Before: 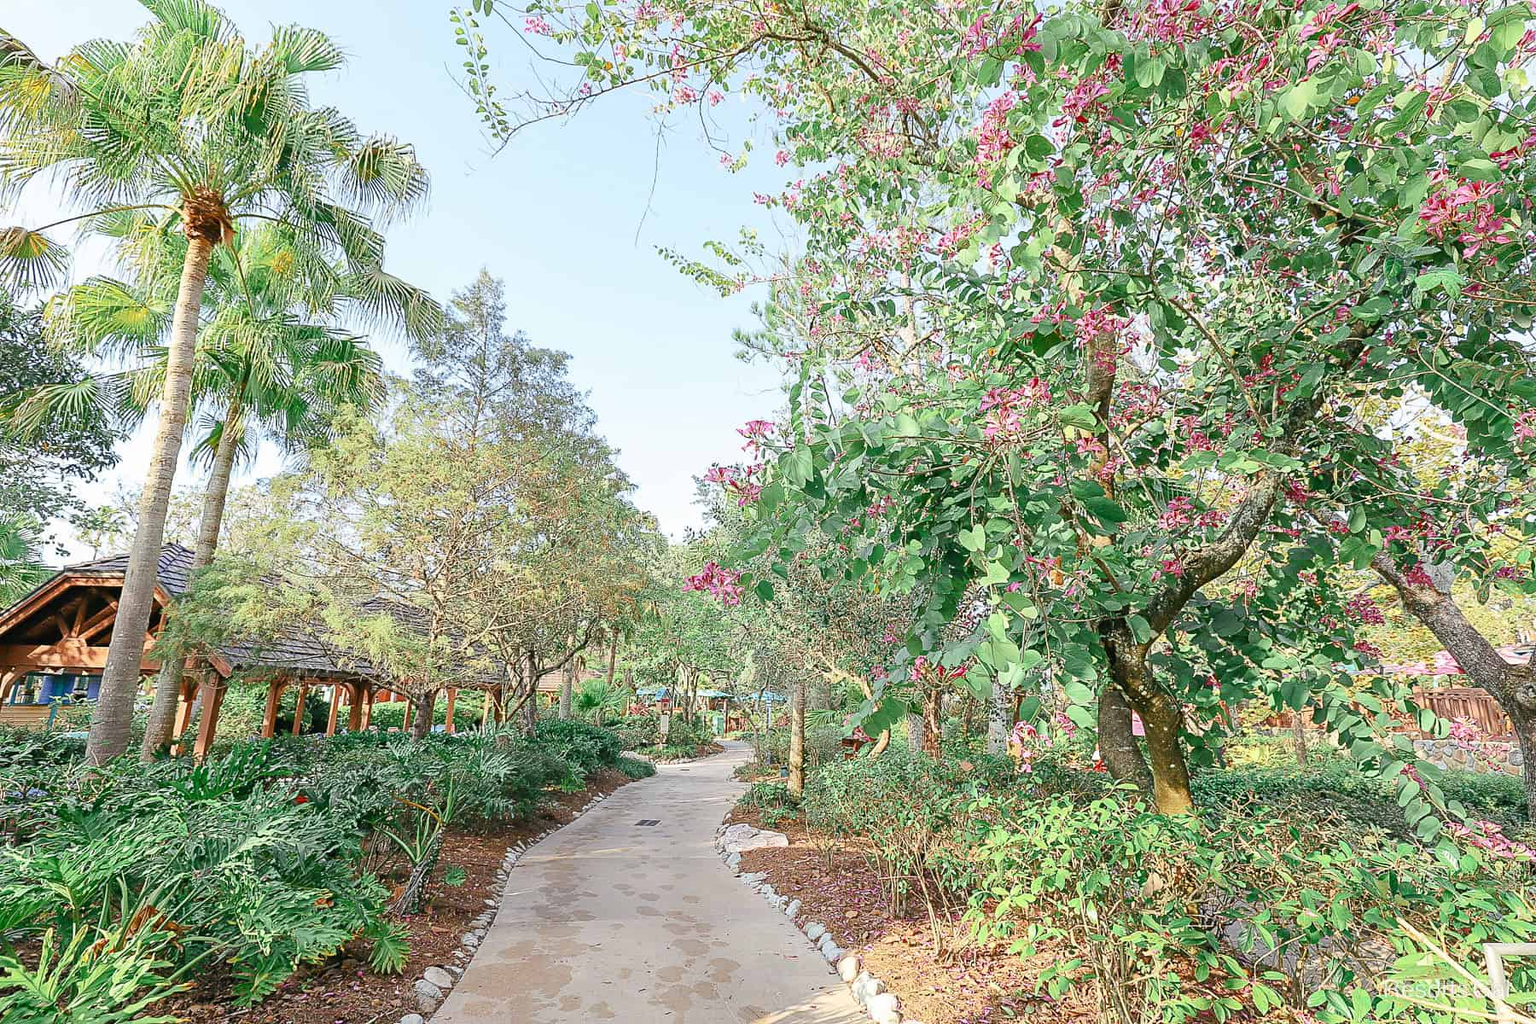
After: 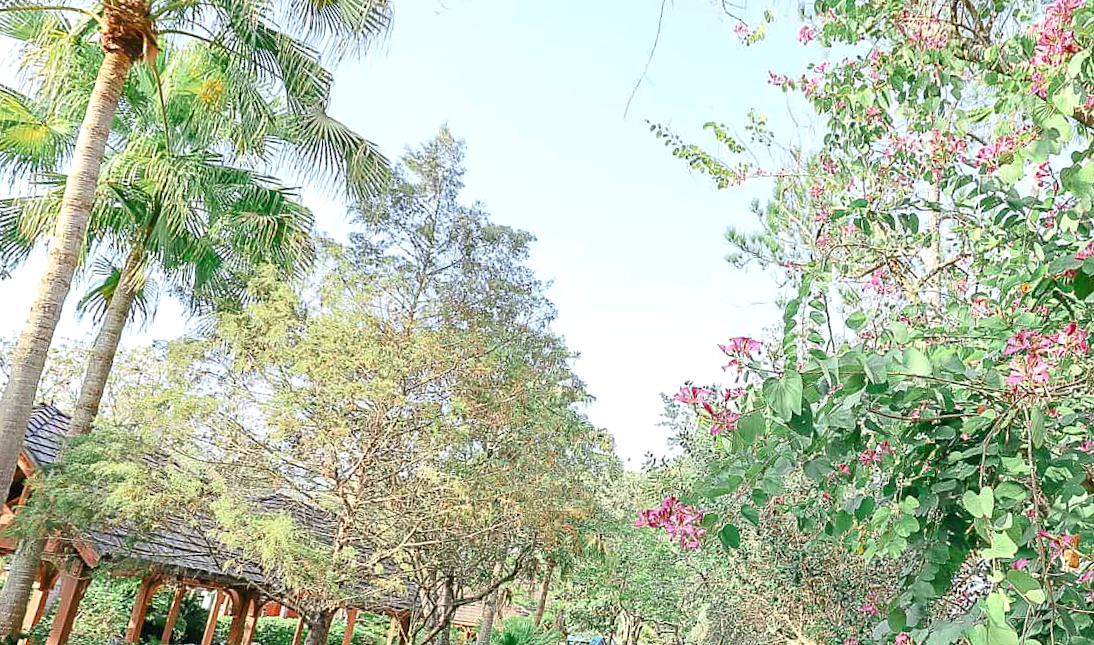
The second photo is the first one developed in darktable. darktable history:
exposure: exposure 0.194 EV, compensate highlight preservation false
crop and rotate: angle -6.37°, left 2.095%, top 7.047%, right 27.383%, bottom 30.499%
